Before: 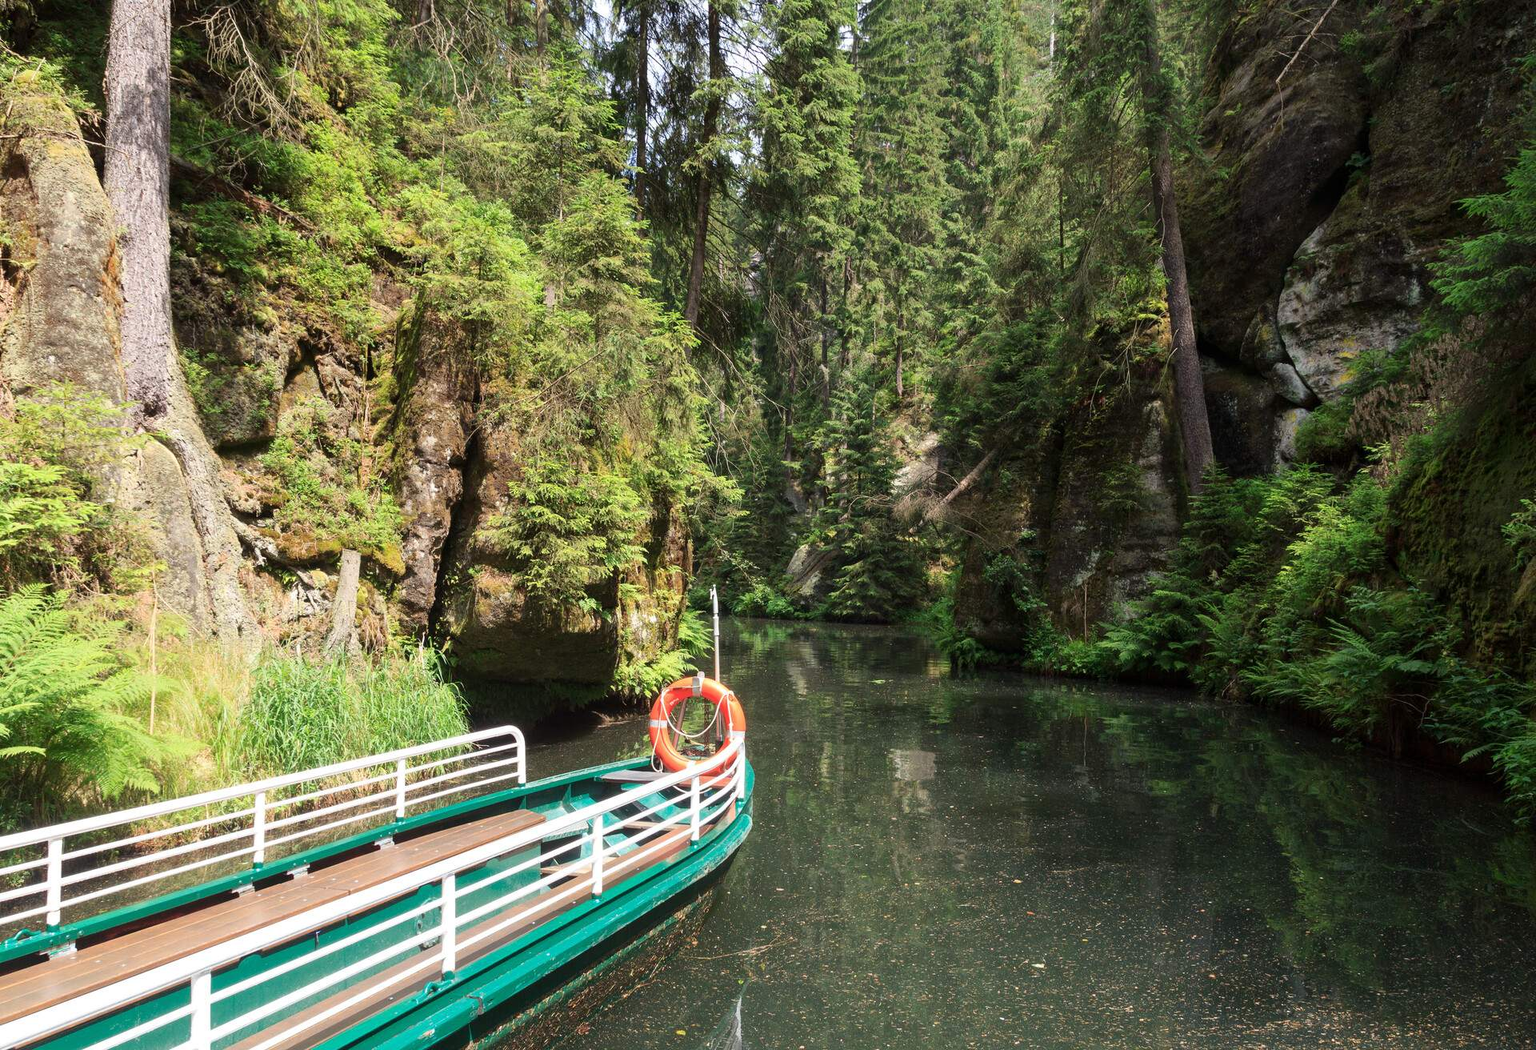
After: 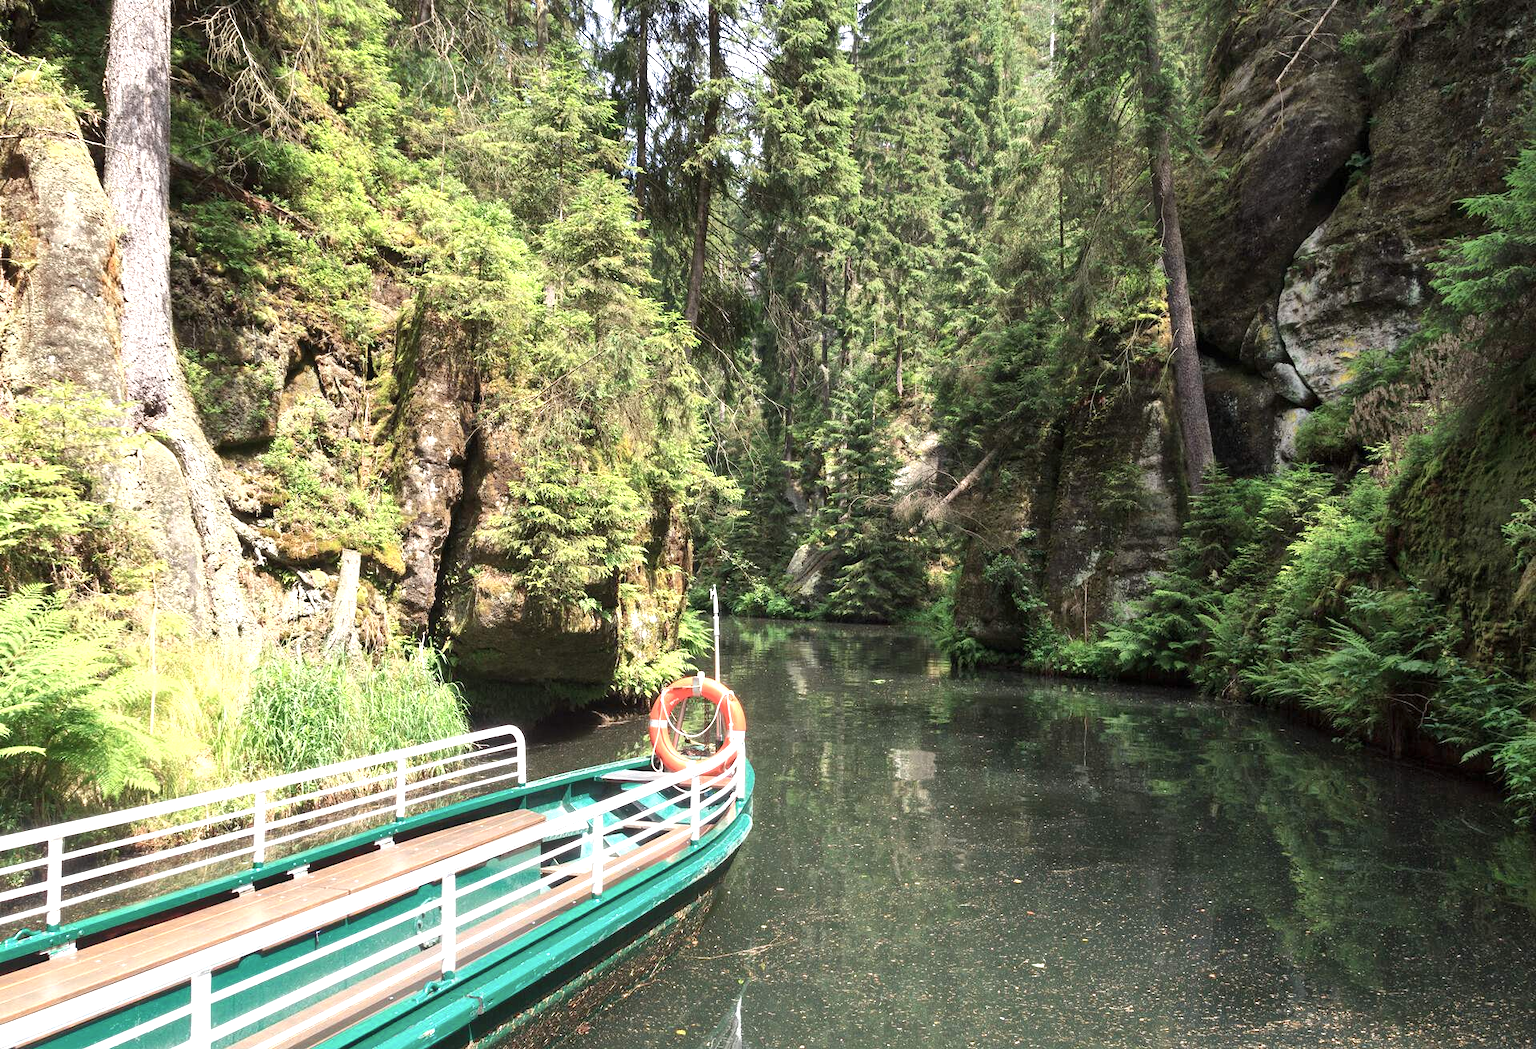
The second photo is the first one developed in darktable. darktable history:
shadows and highlights: shadows 37.27, highlights -28.18, soften with gaussian
color correction: saturation 0.8
exposure: exposure 0.74 EV, compensate highlight preservation false
